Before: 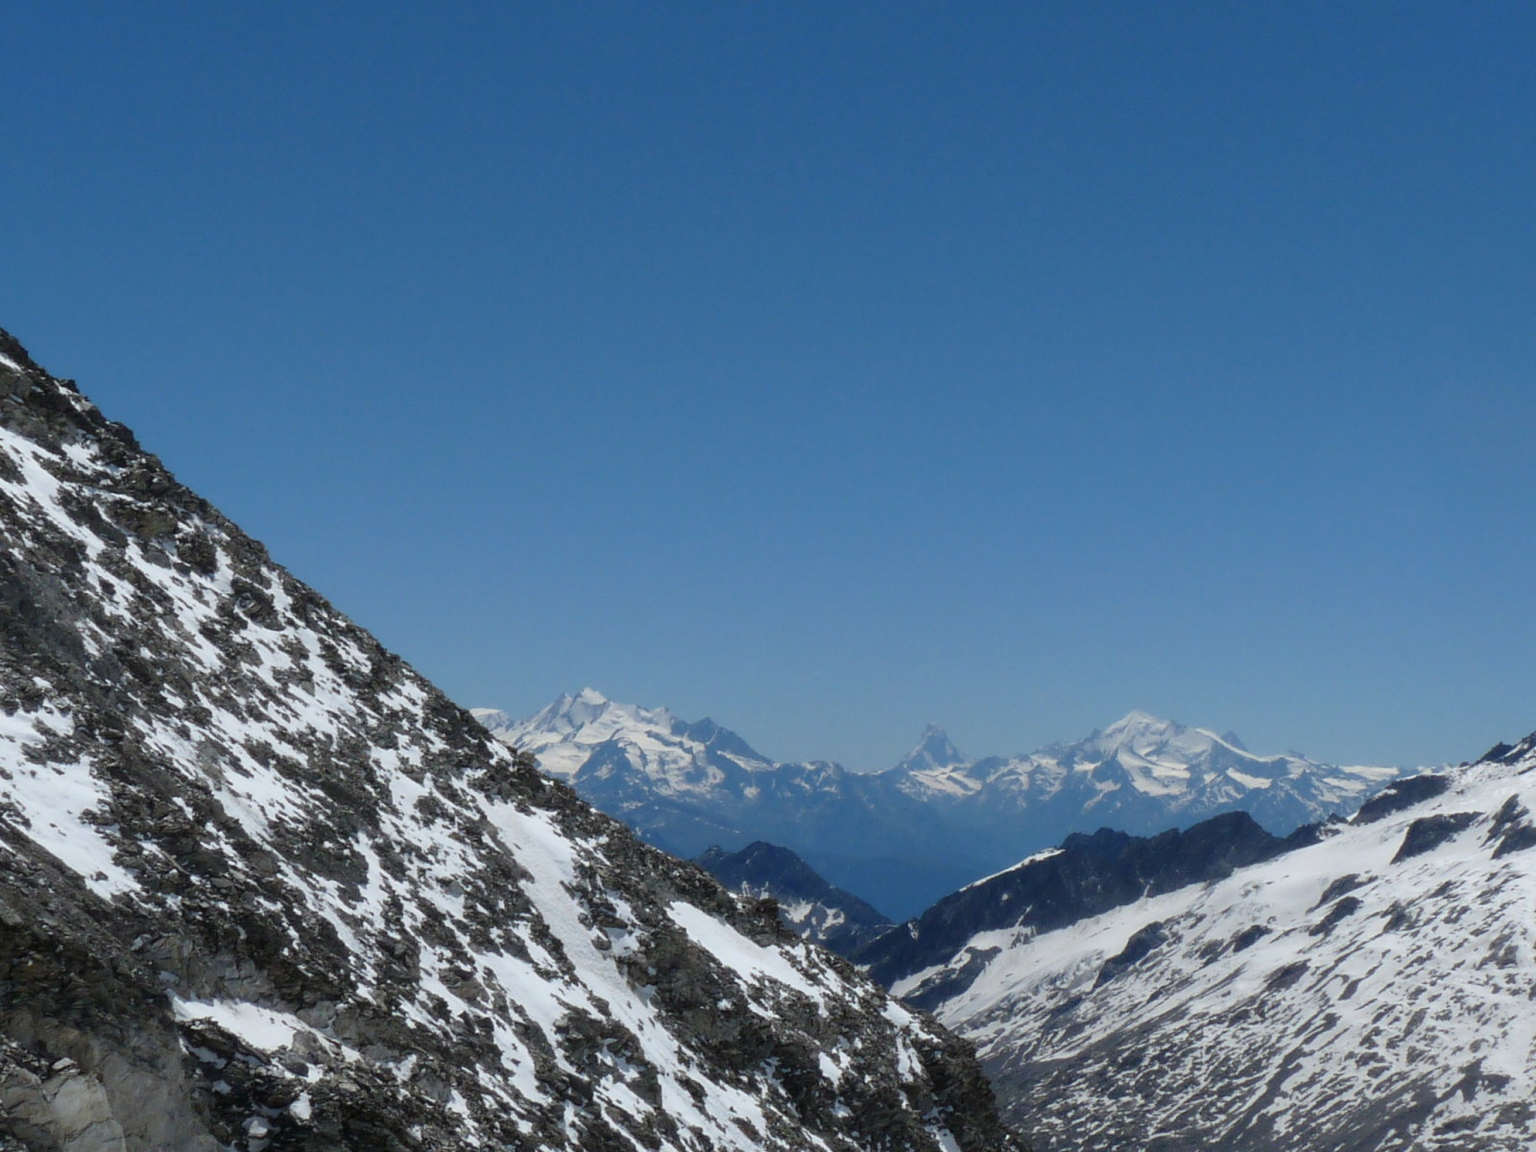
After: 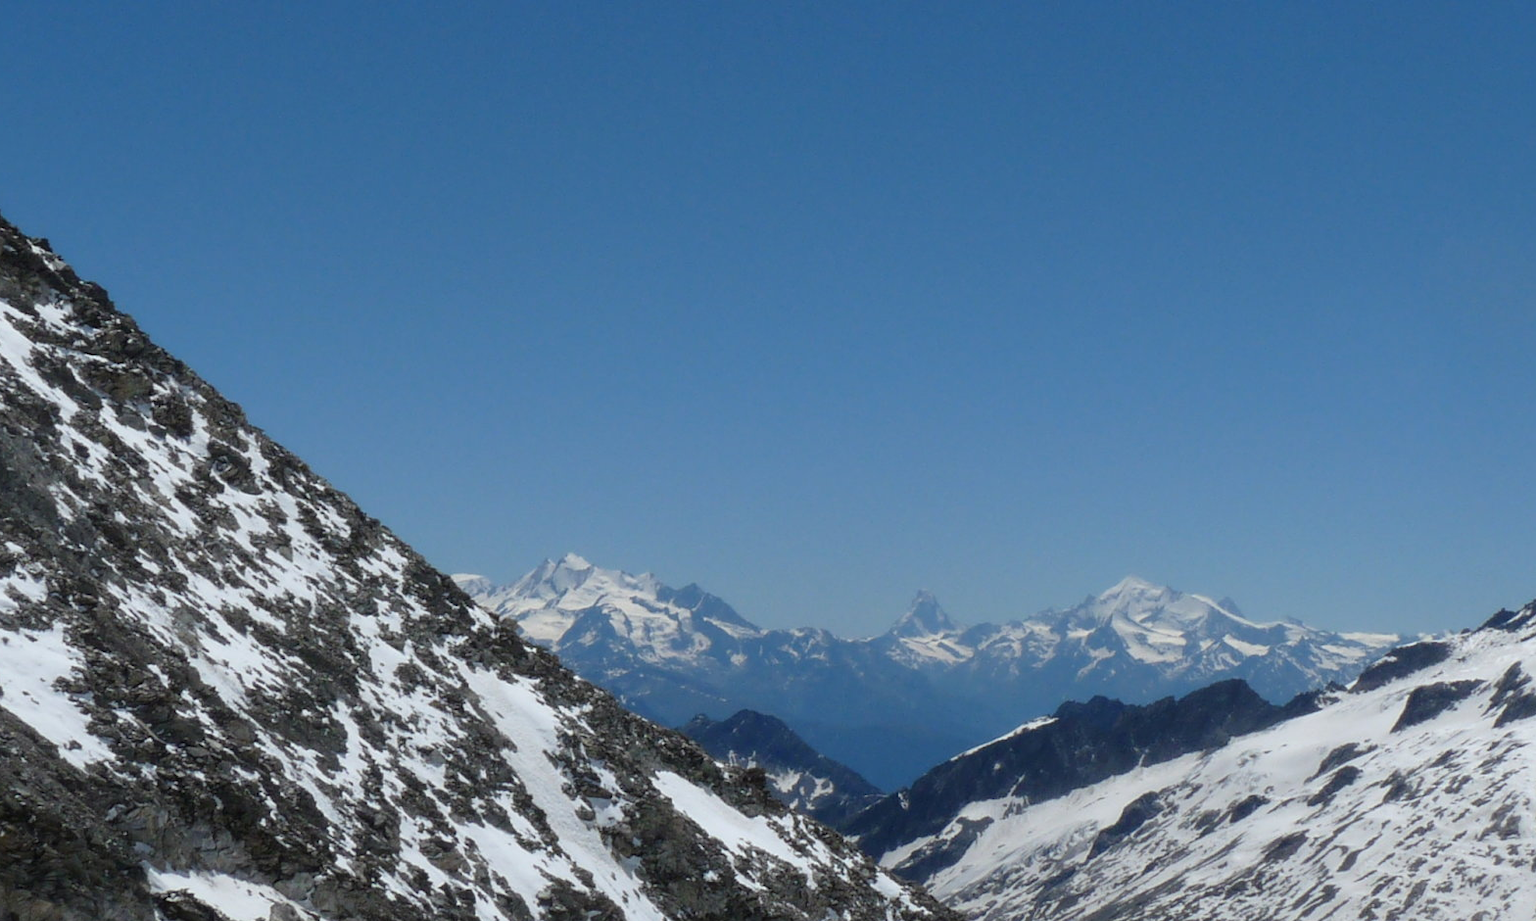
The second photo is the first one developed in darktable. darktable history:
crop and rotate: left 1.823%, top 12.713%, right 0.156%, bottom 8.797%
